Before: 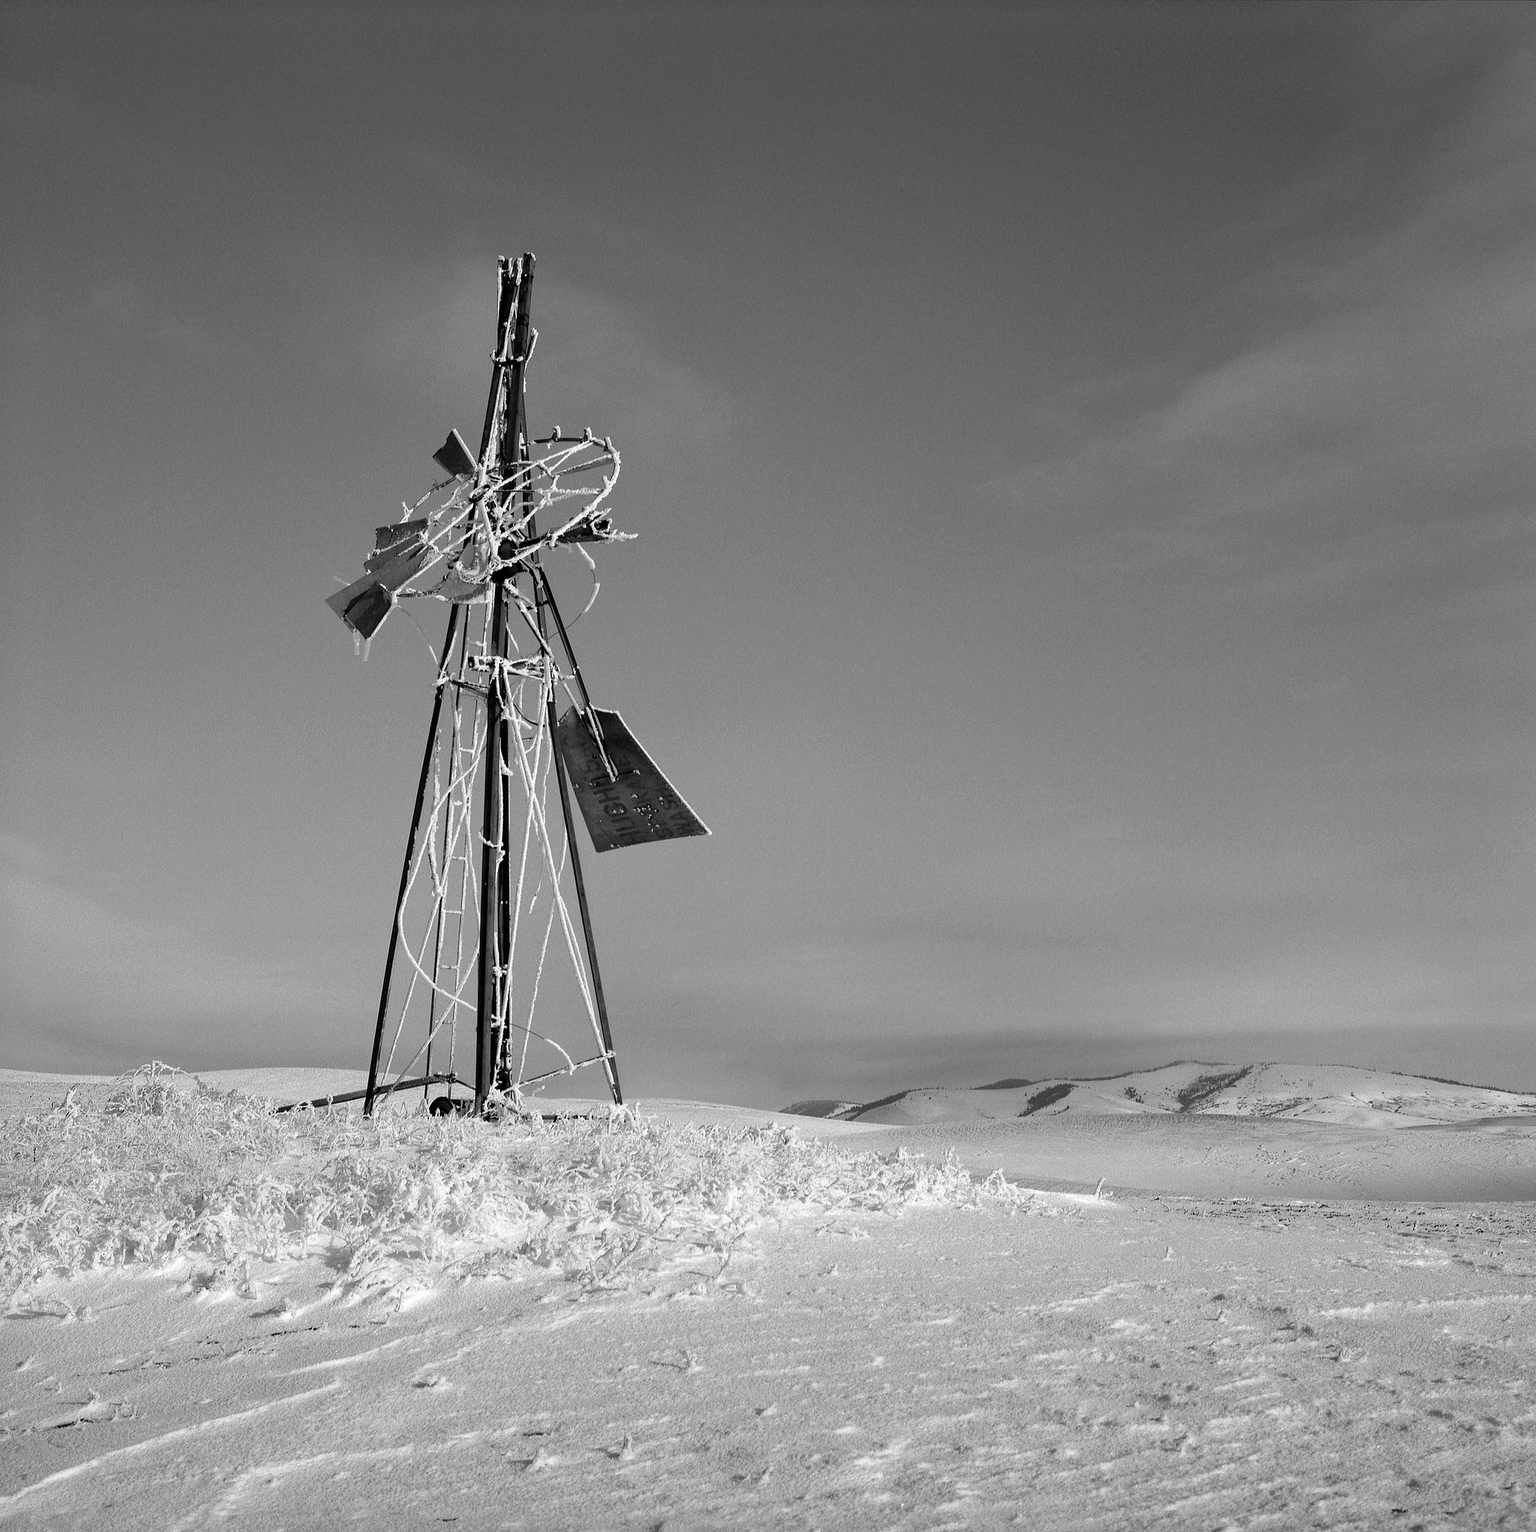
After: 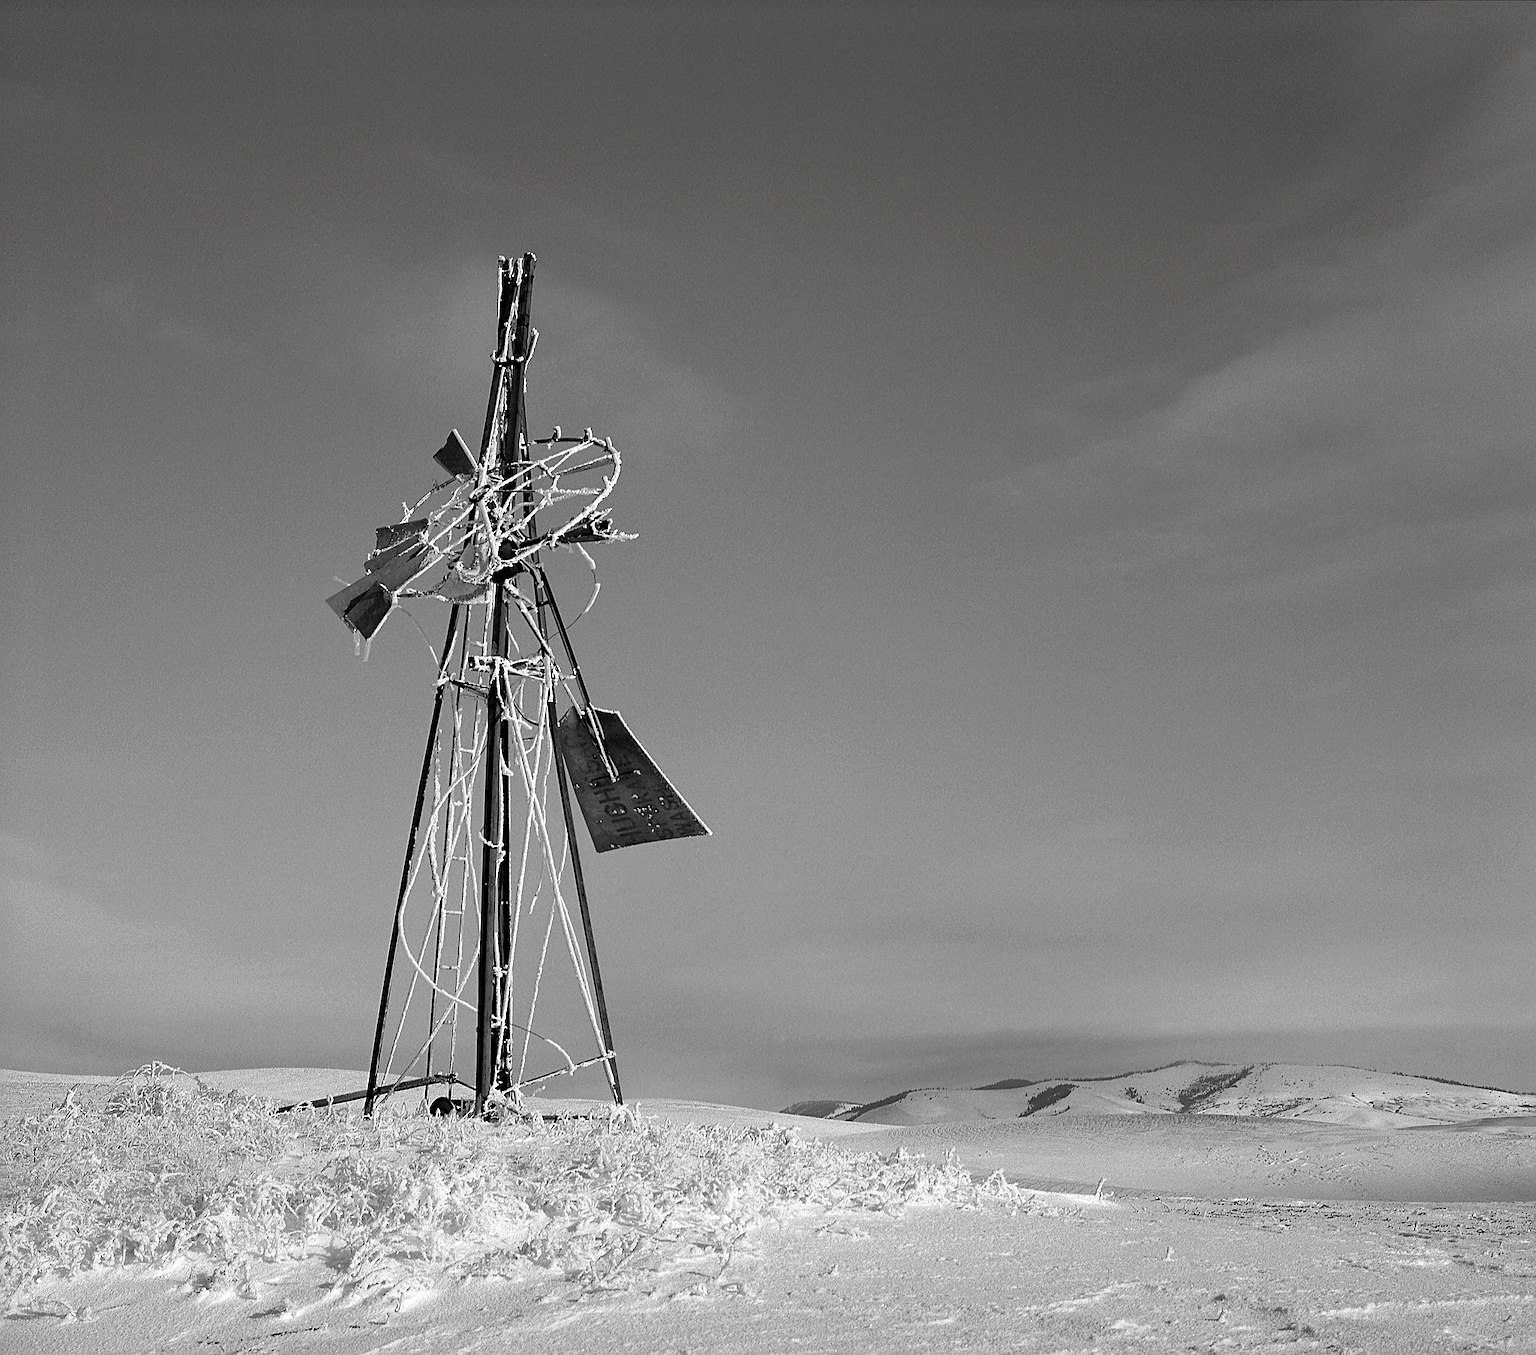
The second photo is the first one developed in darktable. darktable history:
sharpen: on, module defaults
exposure: black level correction 0, compensate exposure bias true, compensate highlight preservation false
crop and rotate: top 0%, bottom 11.521%
